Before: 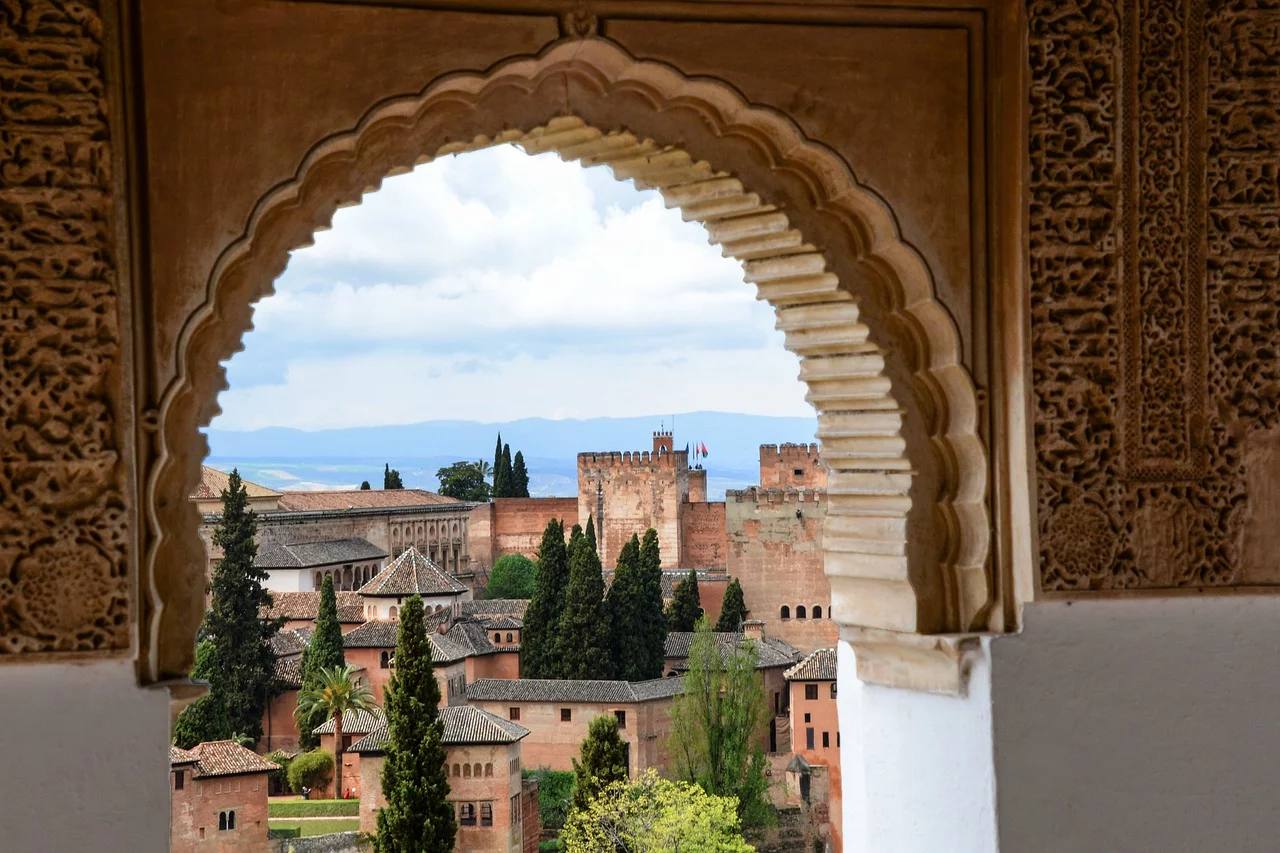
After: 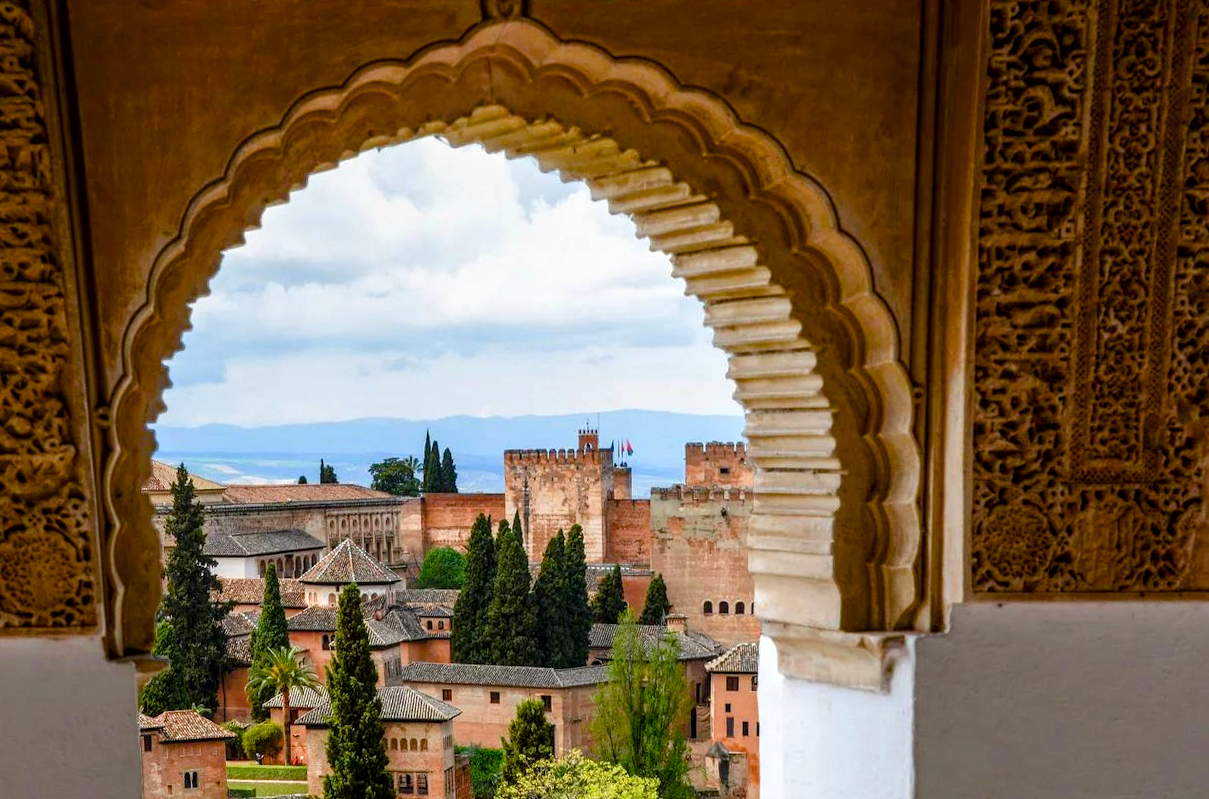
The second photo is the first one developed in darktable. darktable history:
color balance rgb: perceptual saturation grading › global saturation 35%, perceptual saturation grading › highlights -25%, perceptual saturation grading › shadows 50%
rotate and perspective: rotation 0.062°, lens shift (vertical) 0.115, lens shift (horizontal) -0.133, crop left 0.047, crop right 0.94, crop top 0.061, crop bottom 0.94
local contrast: on, module defaults
